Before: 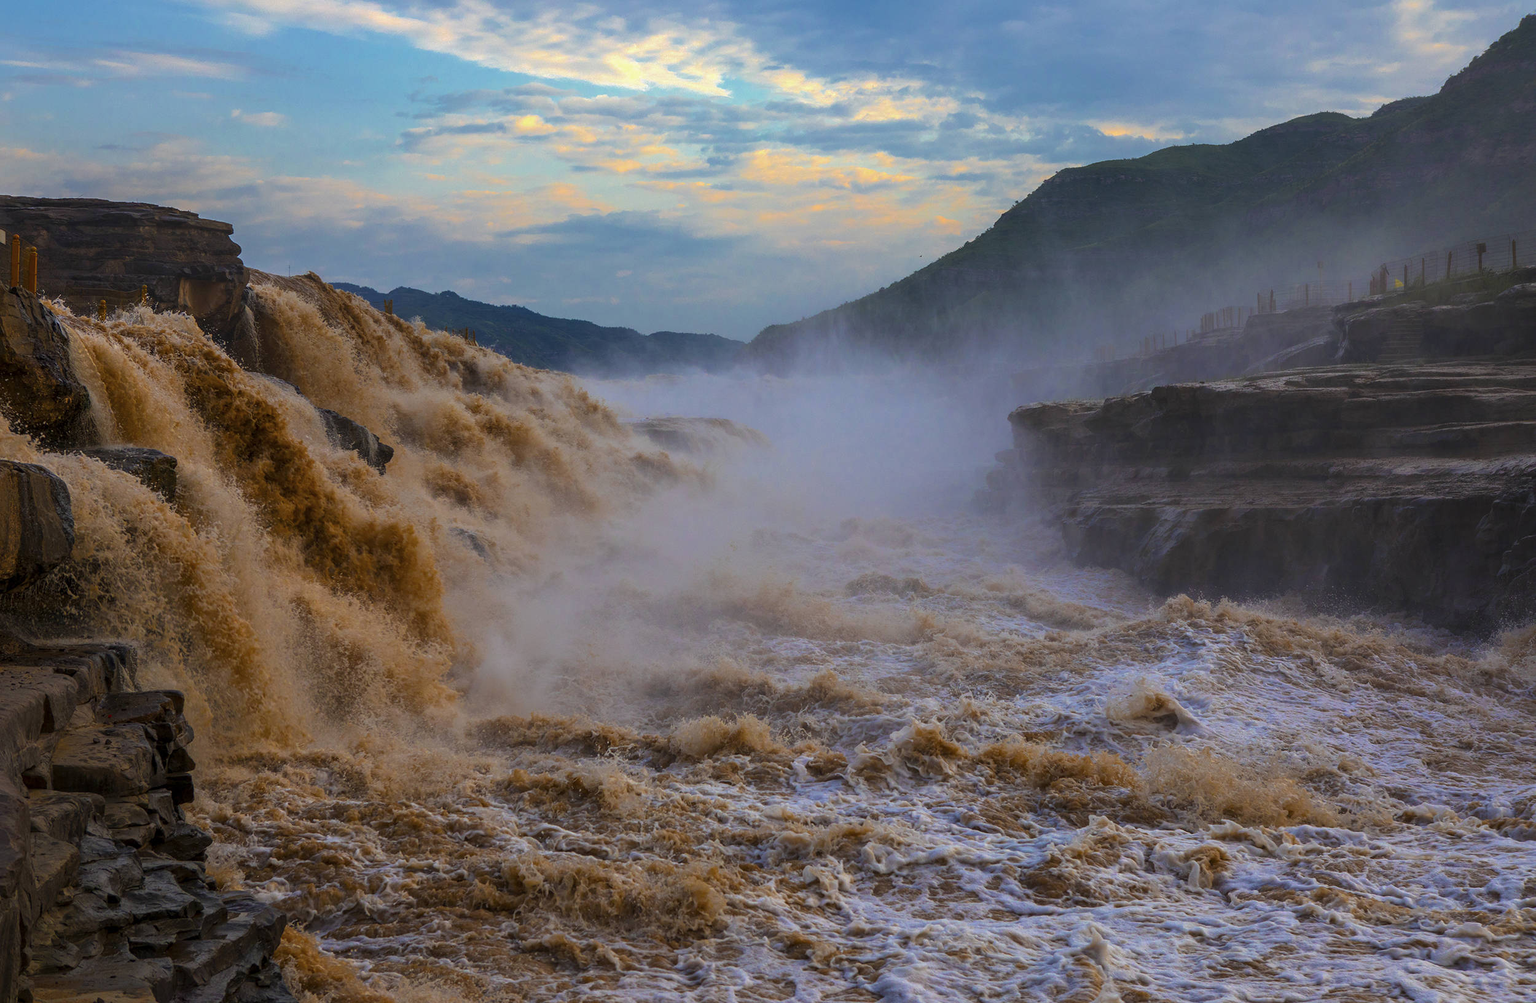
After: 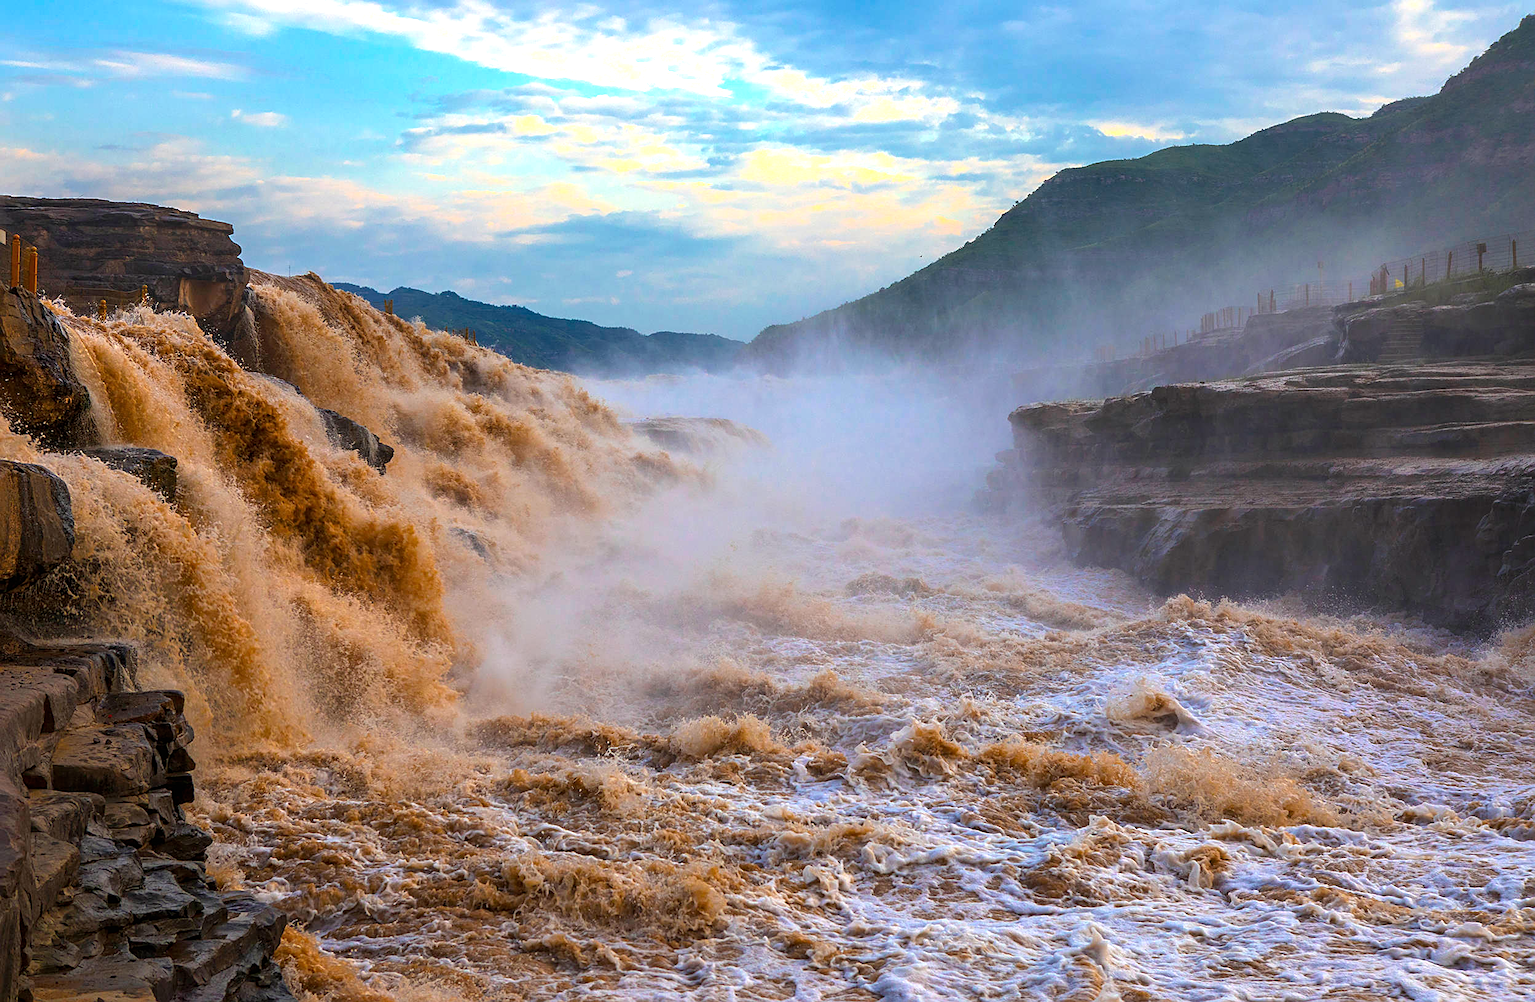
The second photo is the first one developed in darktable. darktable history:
sharpen: on, module defaults
white balance: emerald 1
exposure: black level correction 0, exposure 0.9 EV, compensate highlight preservation false
